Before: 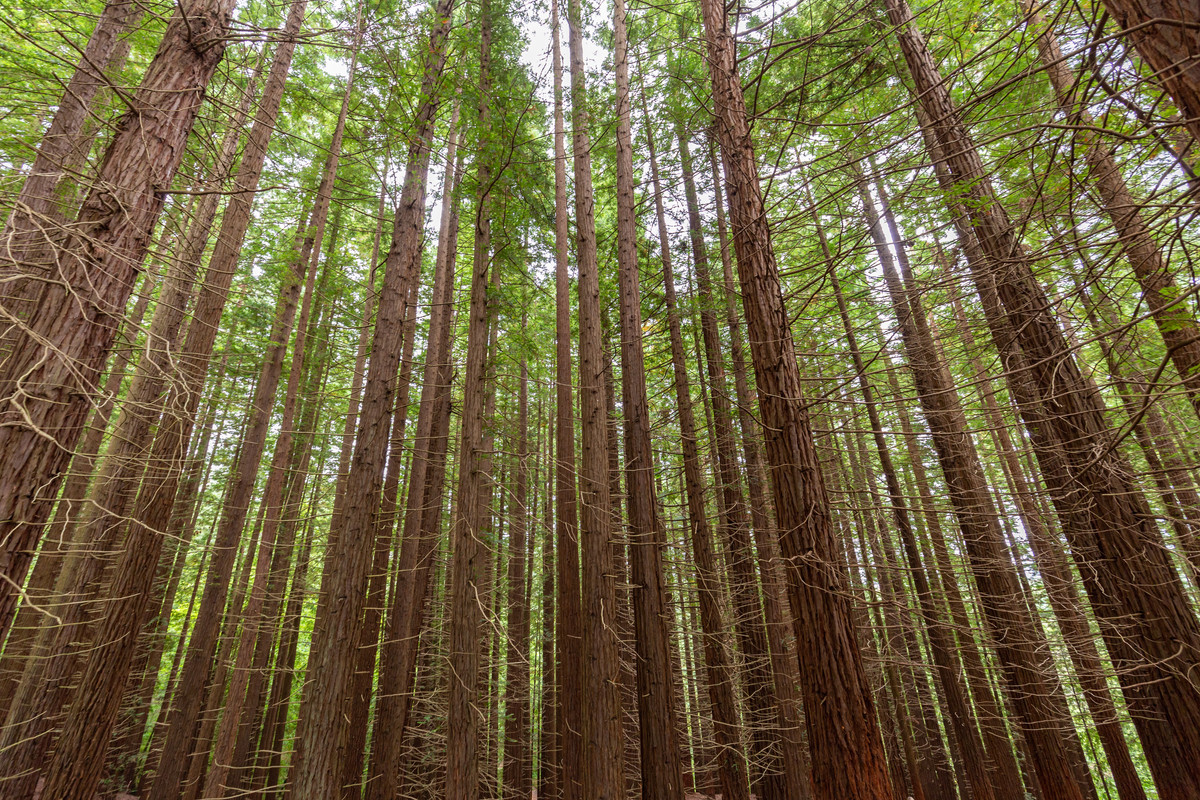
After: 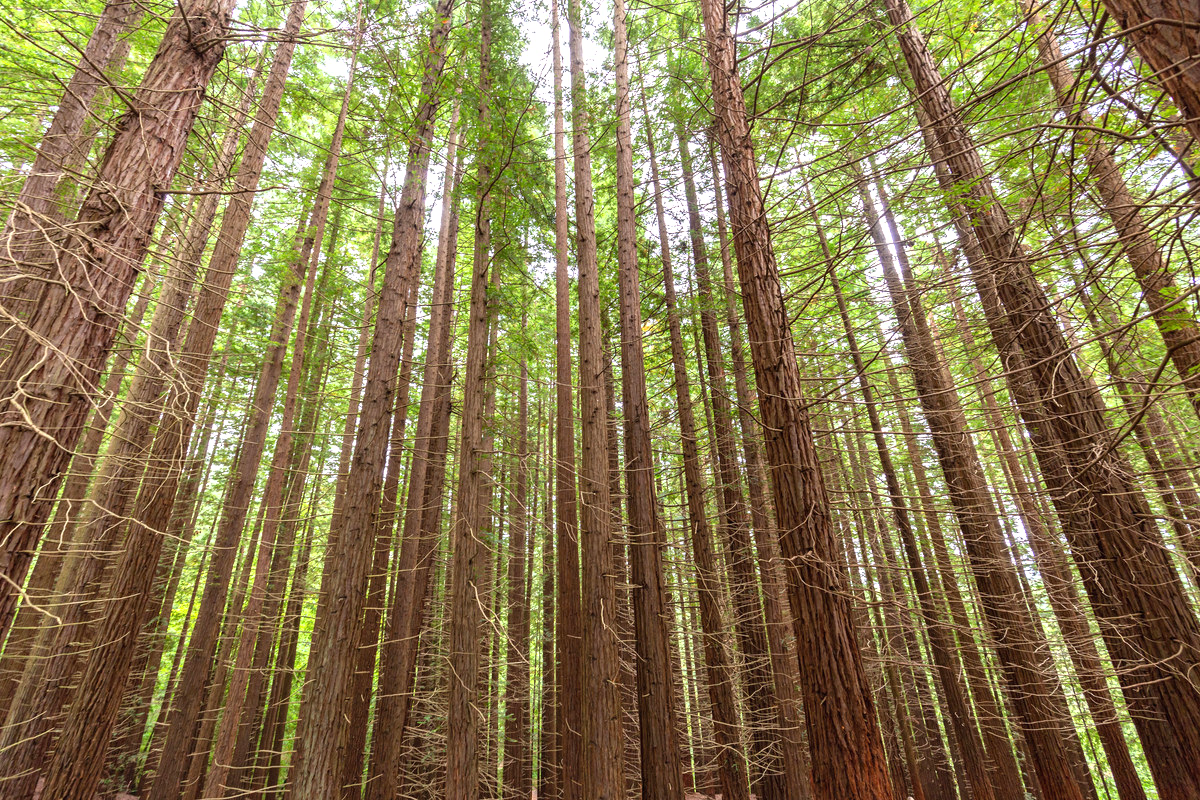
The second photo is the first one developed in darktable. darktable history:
shadows and highlights: shadows 31, highlights 1.65, soften with gaussian
exposure: black level correction 0, exposure 0.688 EV, compensate exposure bias true, compensate highlight preservation false
